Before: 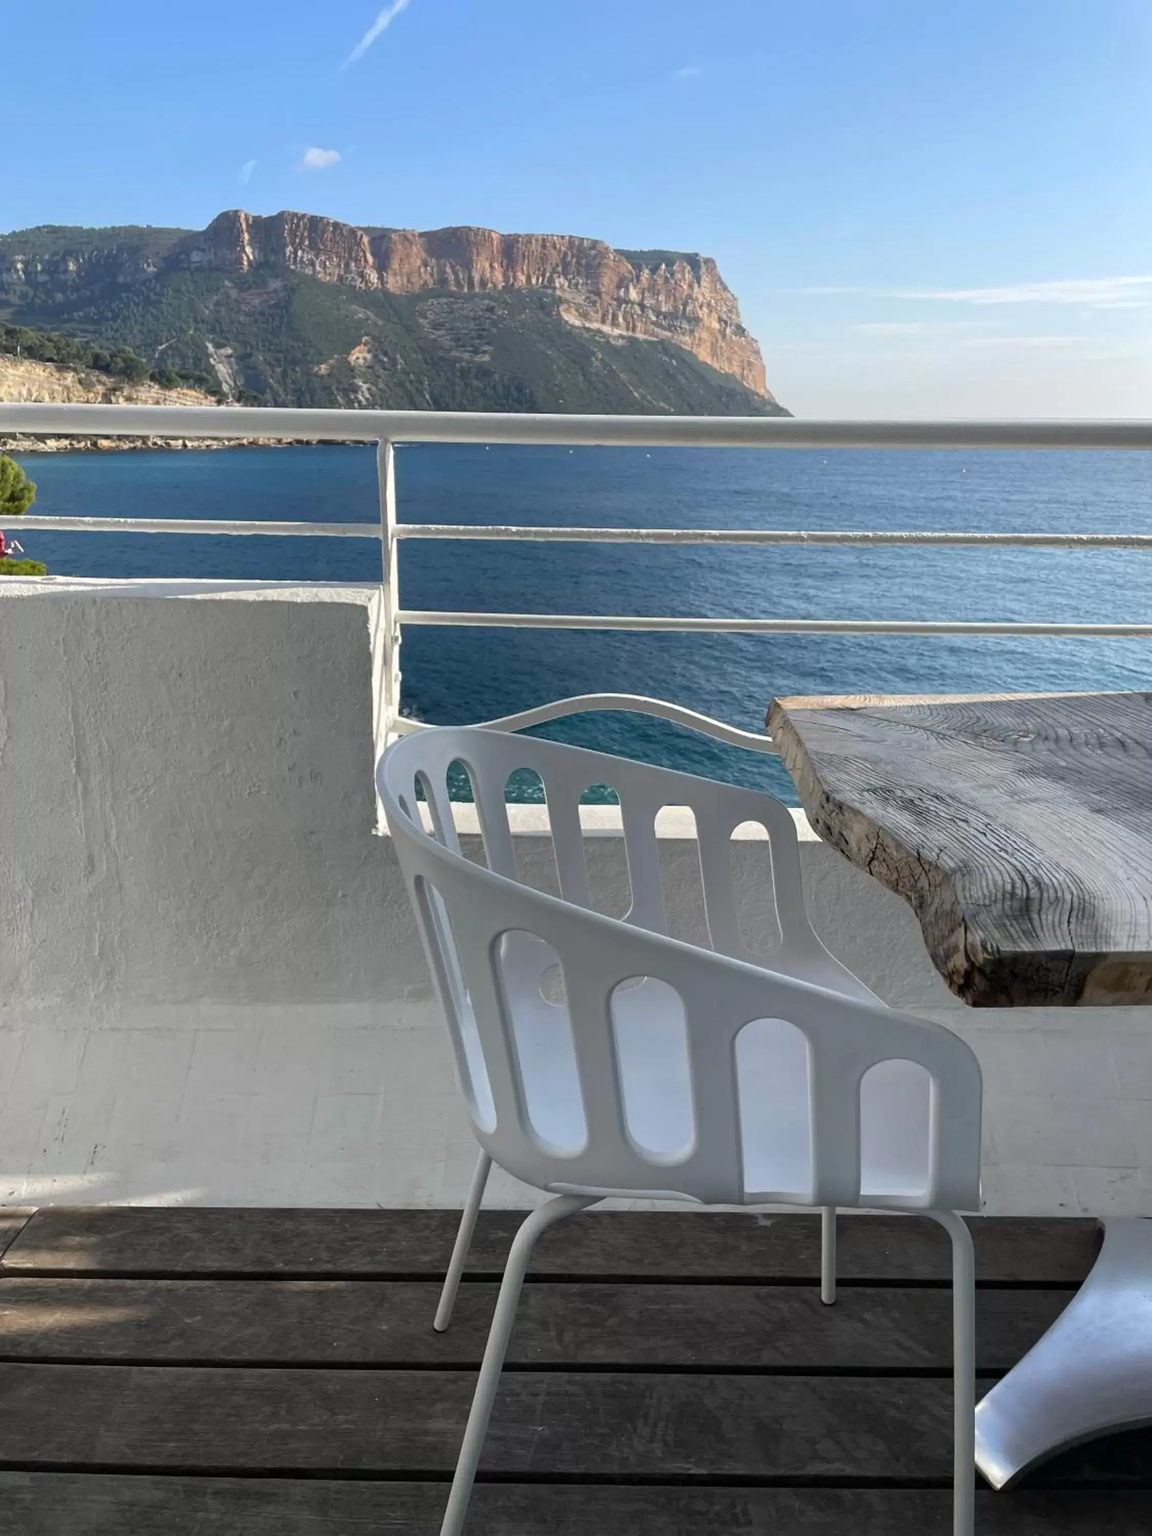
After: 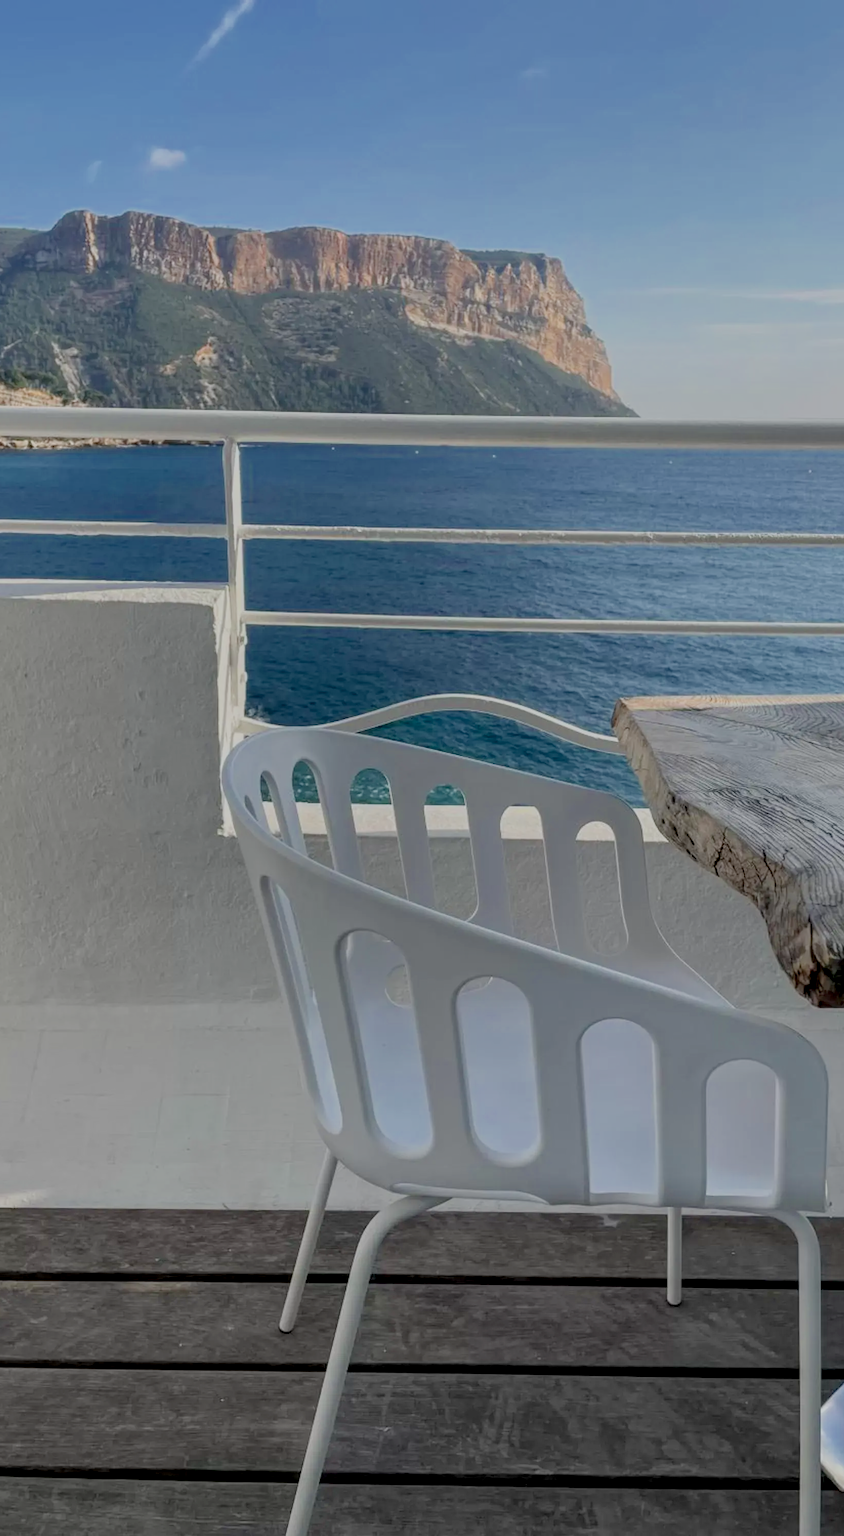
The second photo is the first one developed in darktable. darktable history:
crop: left 13.443%, right 13.31%
filmic rgb: black relative exposure -14 EV, white relative exposure 8 EV, threshold 3 EV, hardness 3.74, latitude 50%, contrast 0.5, color science v5 (2021), contrast in shadows safe, contrast in highlights safe, enable highlight reconstruction true
local contrast: highlights 79%, shadows 56%, detail 175%, midtone range 0.428
